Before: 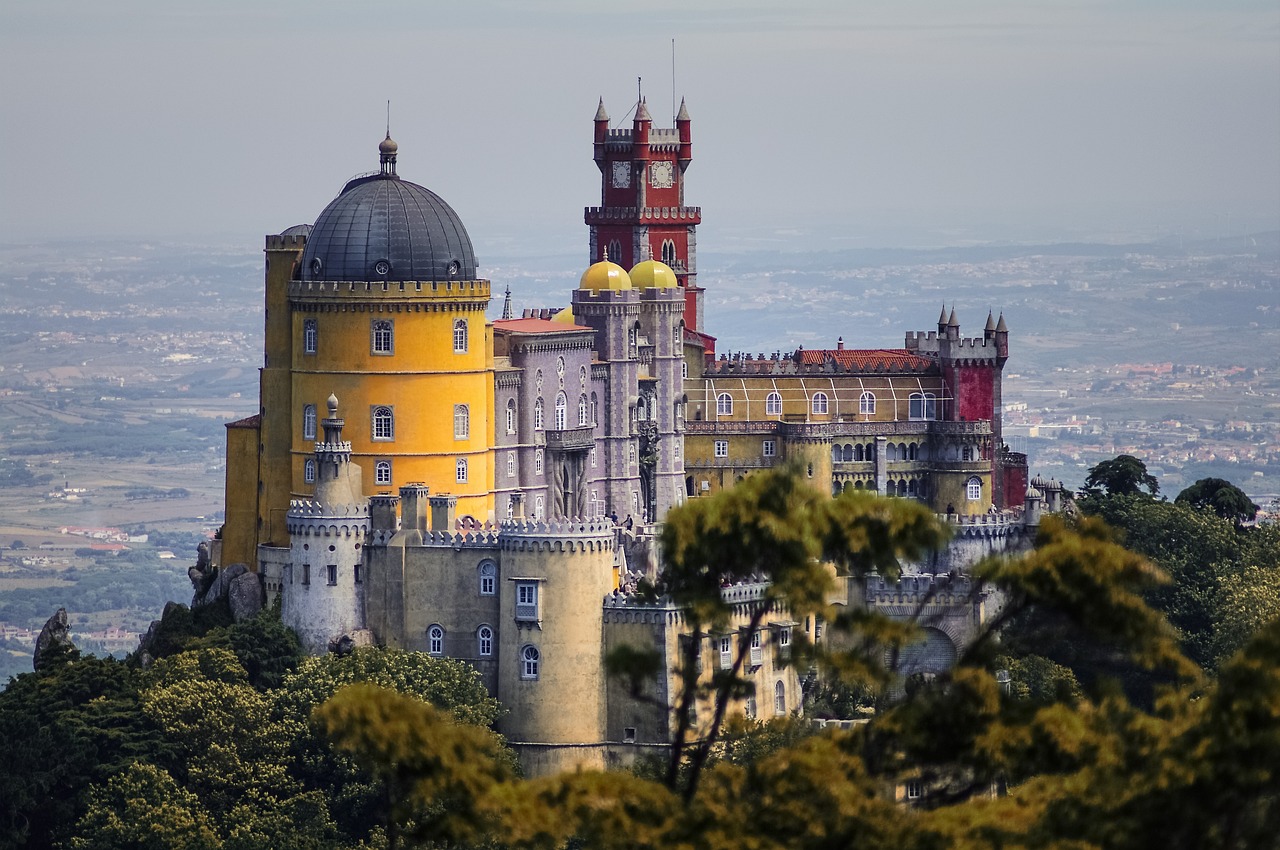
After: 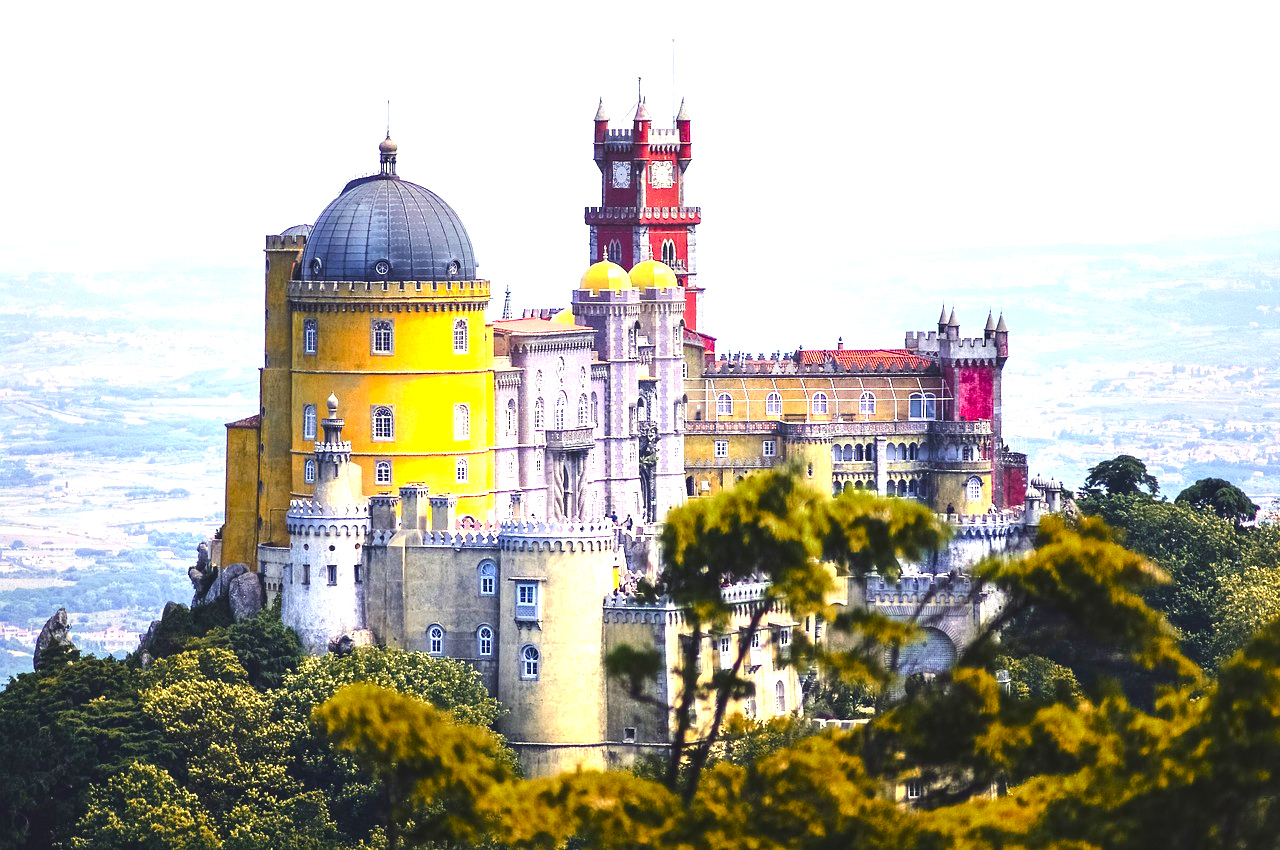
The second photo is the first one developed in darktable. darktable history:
tone equalizer: -8 EV -1.07 EV, -7 EV -0.976 EV, -6 EV -0.906 EV, -5 EV -0.554 EV, -3 EV 0.552 EV, -2 EV 0.841 EV, -1 EV 1.01 EV, +0 EV 1.08 EV, edges refinement/feathering 500, mask exposure compensation -1.57 EV, preserve details no
color balance rgb: linear chroma grading › global chroma 24.803%, perceptual saturation grading › global saturation 20%, perceptual saturation grading › highlights -24.761%, perceptual saturation grading › shadows 24.096%, perceptual brilliance grading › mid-tones 9.724%, perceptual brilliance grading › shadows 15.356%, contrast -10.259%
exposure: black level correction -0.005, exposure 1.008 EV, compensate highlight preservation false
